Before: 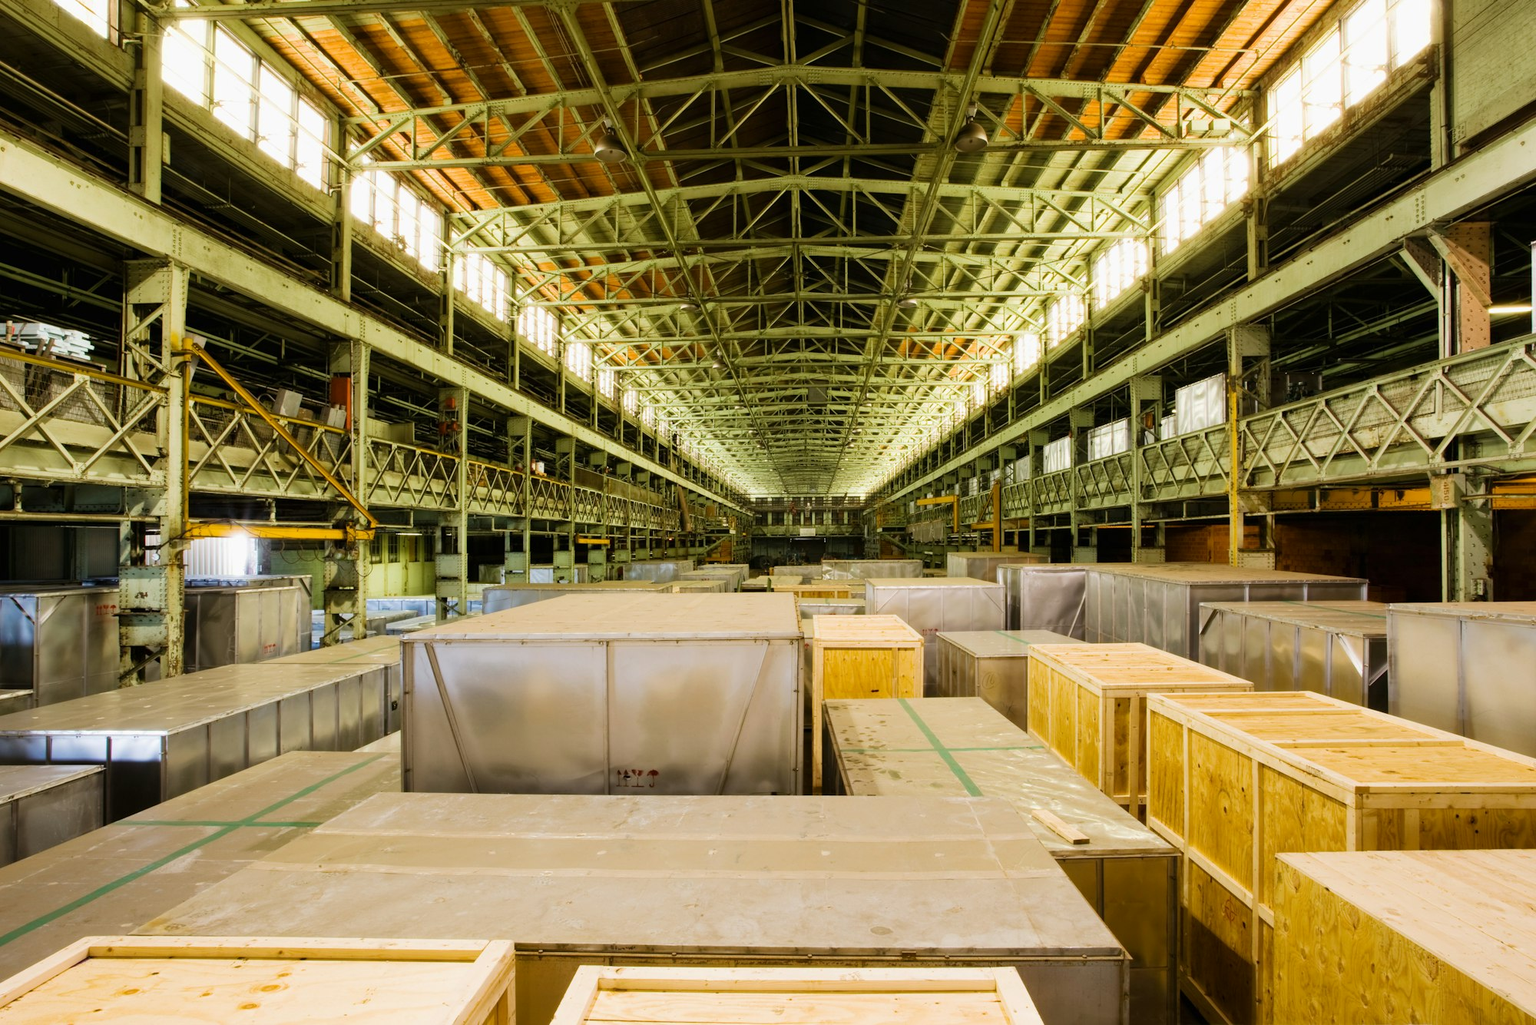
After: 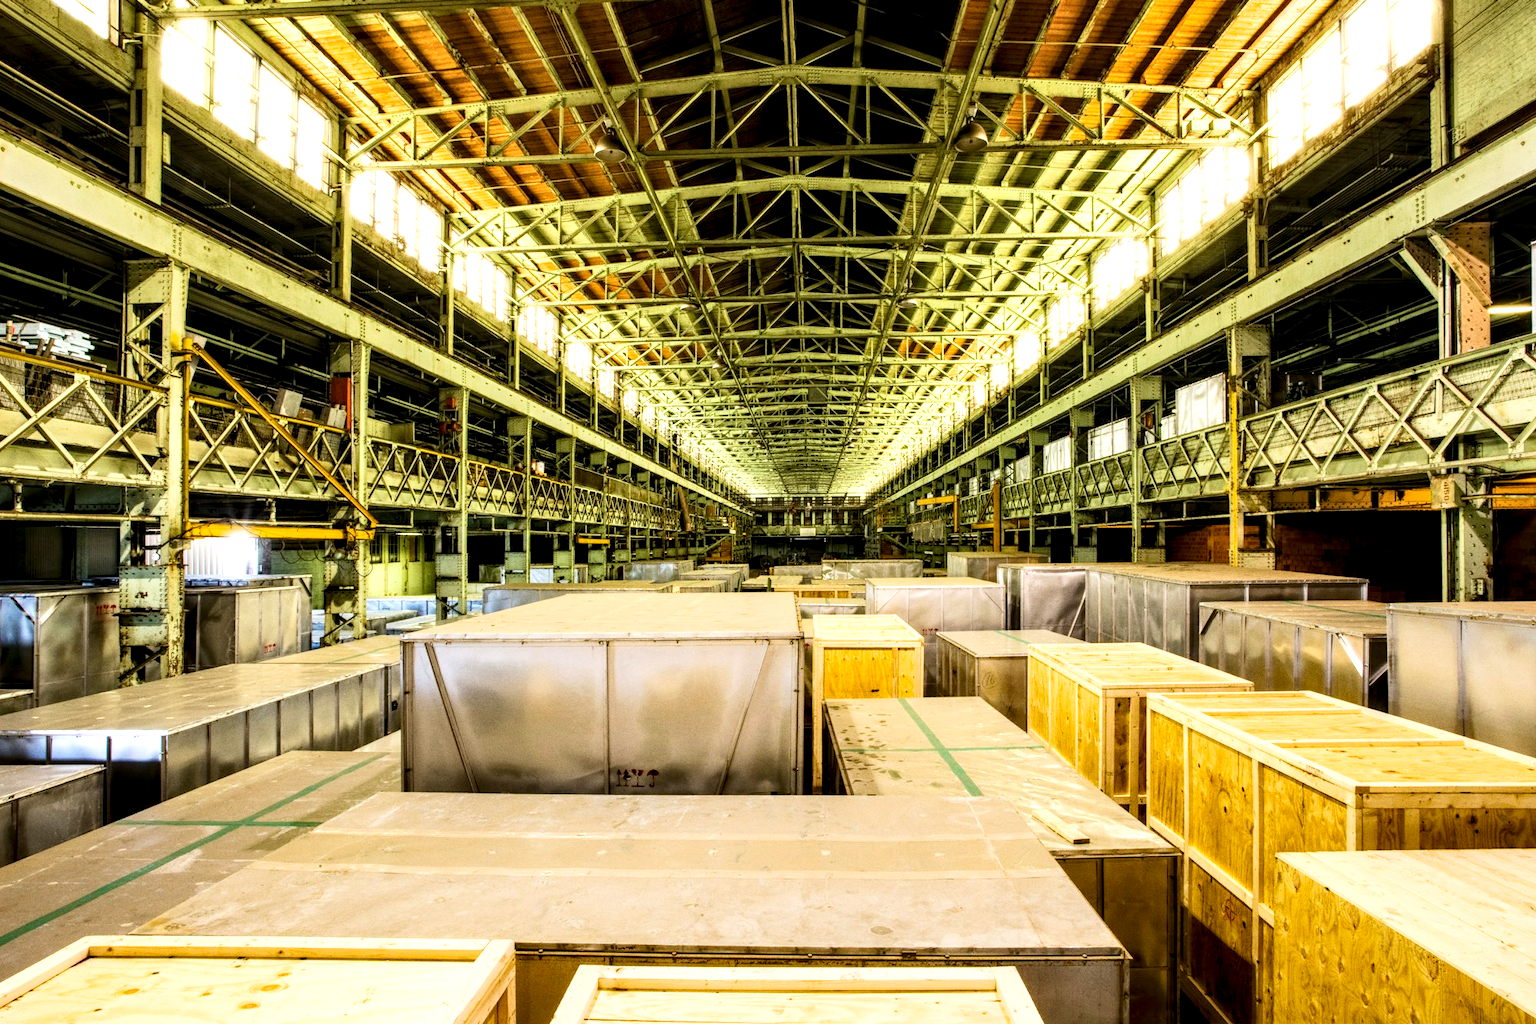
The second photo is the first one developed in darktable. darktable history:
grain: coarseness 0.09 ISO
contrast brightness saturation: contrast 0.2, brightness 0.16, saturation 0.22
local contrast: highlights 65%, shadows 54%, detail 169%, midtone range 0.514
